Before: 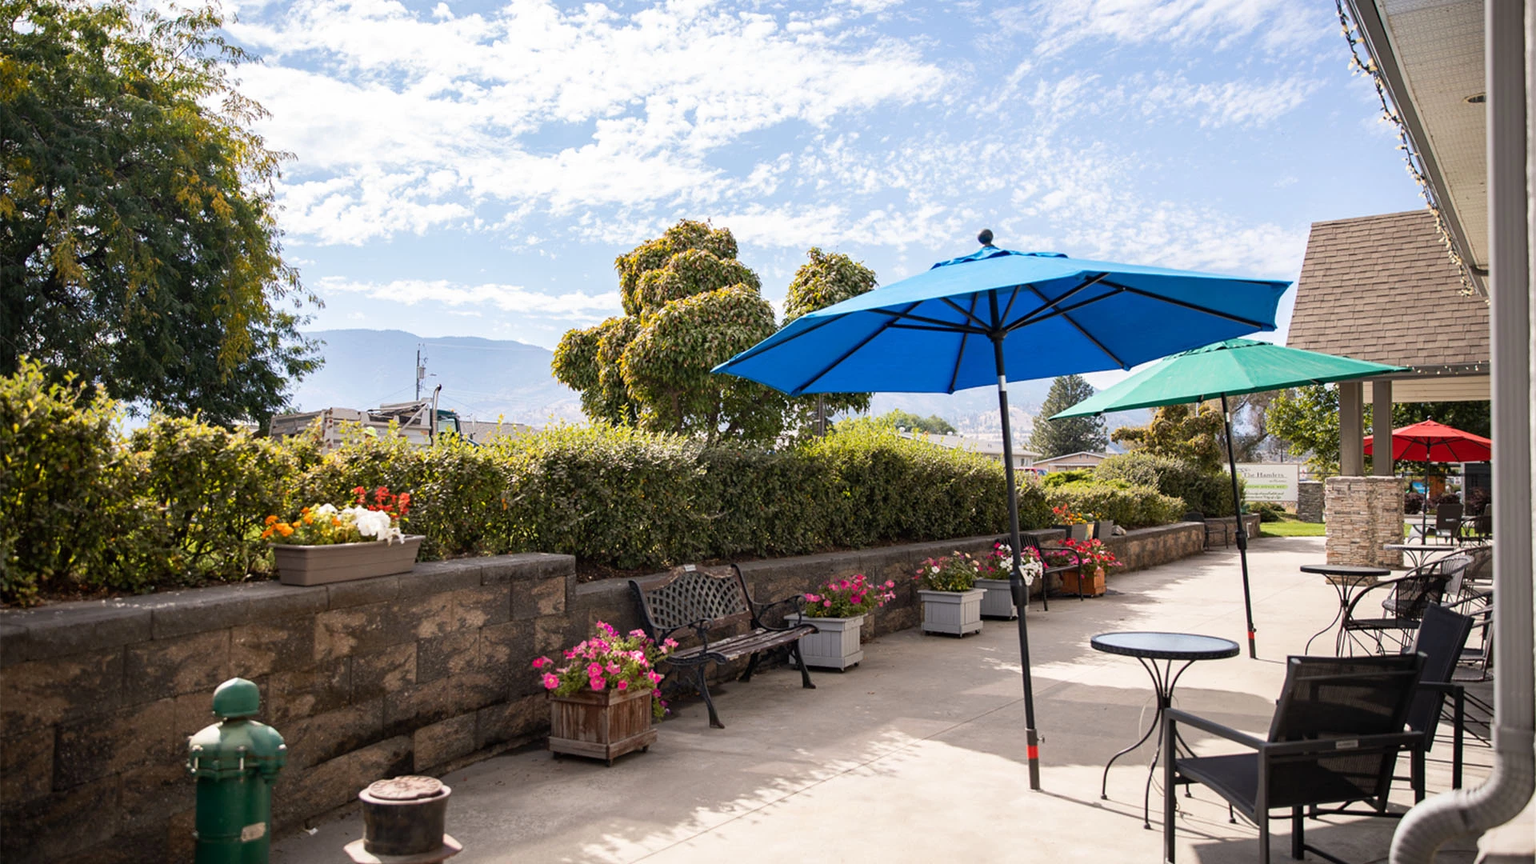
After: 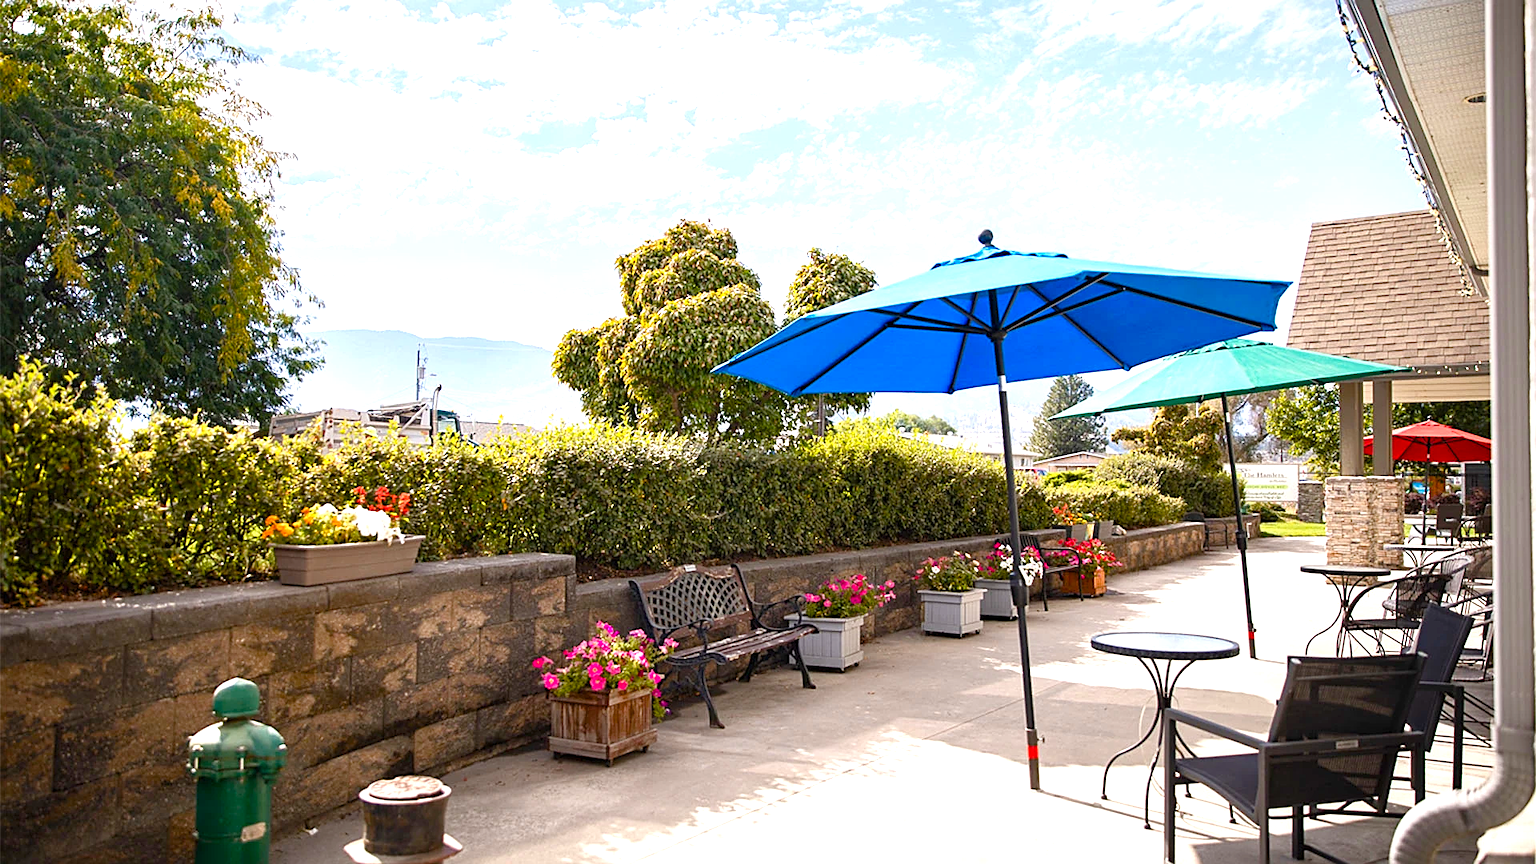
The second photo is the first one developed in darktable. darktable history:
tone equalizer: on, module defaults
sharpen: on, module defaults
exposure: black level correction 0, exposure 0.7 EV, compensate exposure bias true, compensate highlight preservation false
color balance rgb: perceptual saturation grading › global saturation 35%, perceptual saturation grading › highlights -30%, perceptual saturation grading › shadows 35%, perceptual brilliance grading › global brilliance 3%, perceptual brilliance grading › highlights -3%, perceptual brilliance grading › shadows 3%
